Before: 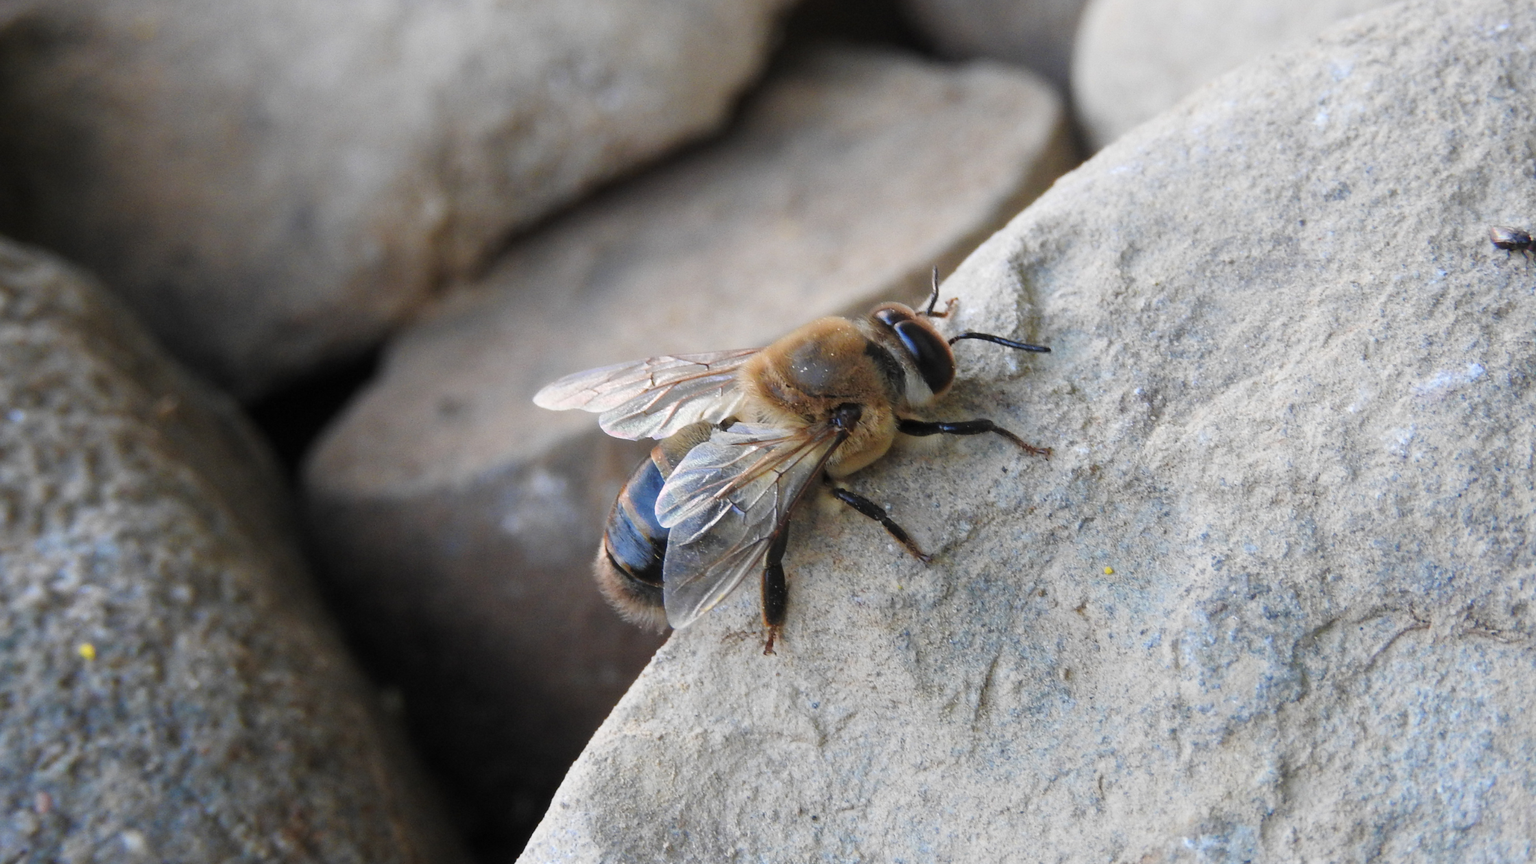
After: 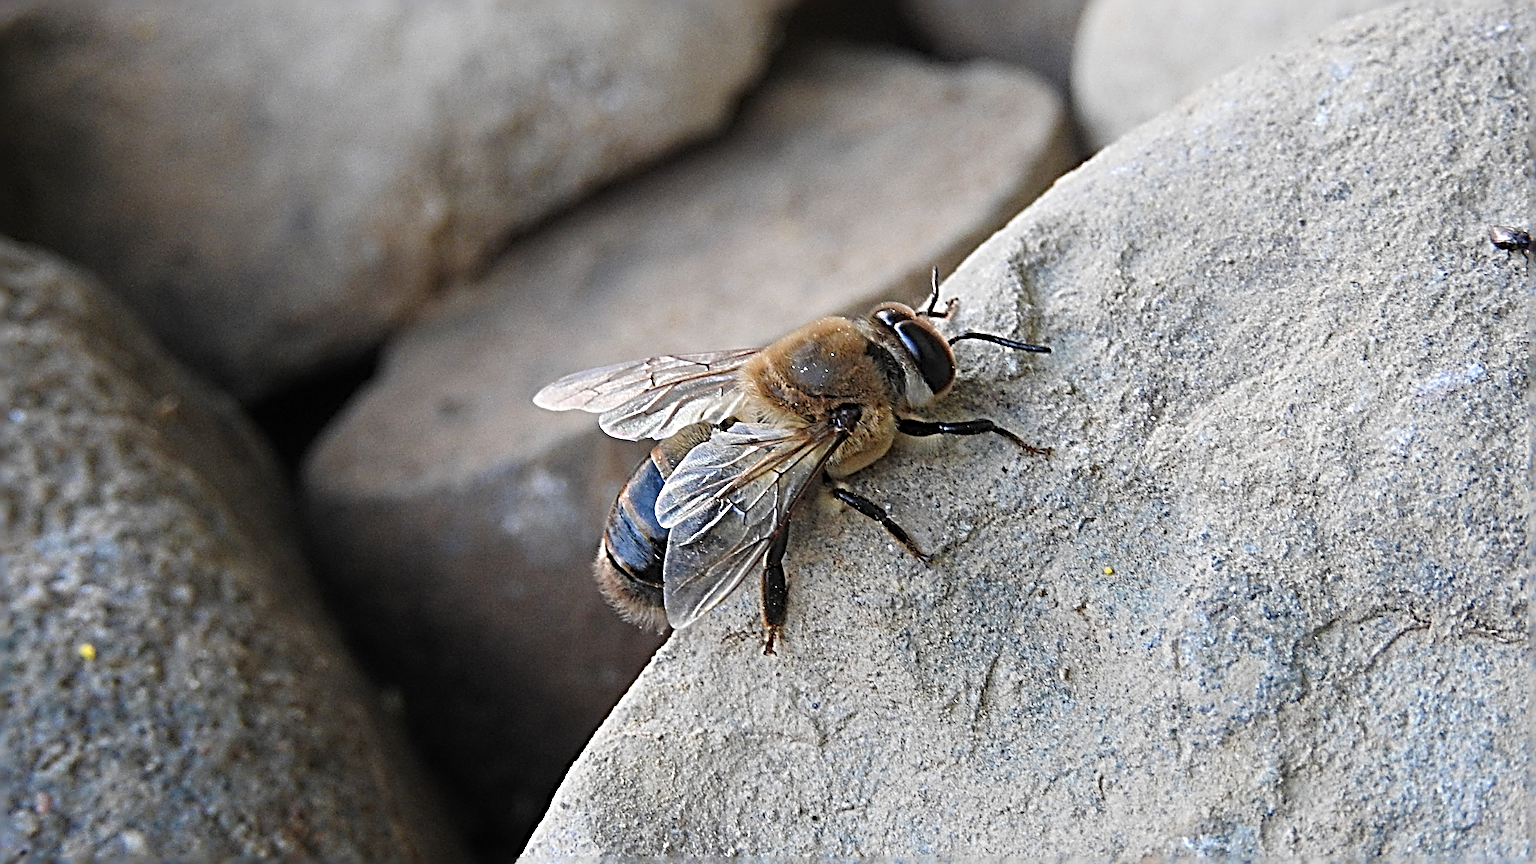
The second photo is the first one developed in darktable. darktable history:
sharpen: radius 4.017, amount 1.989
